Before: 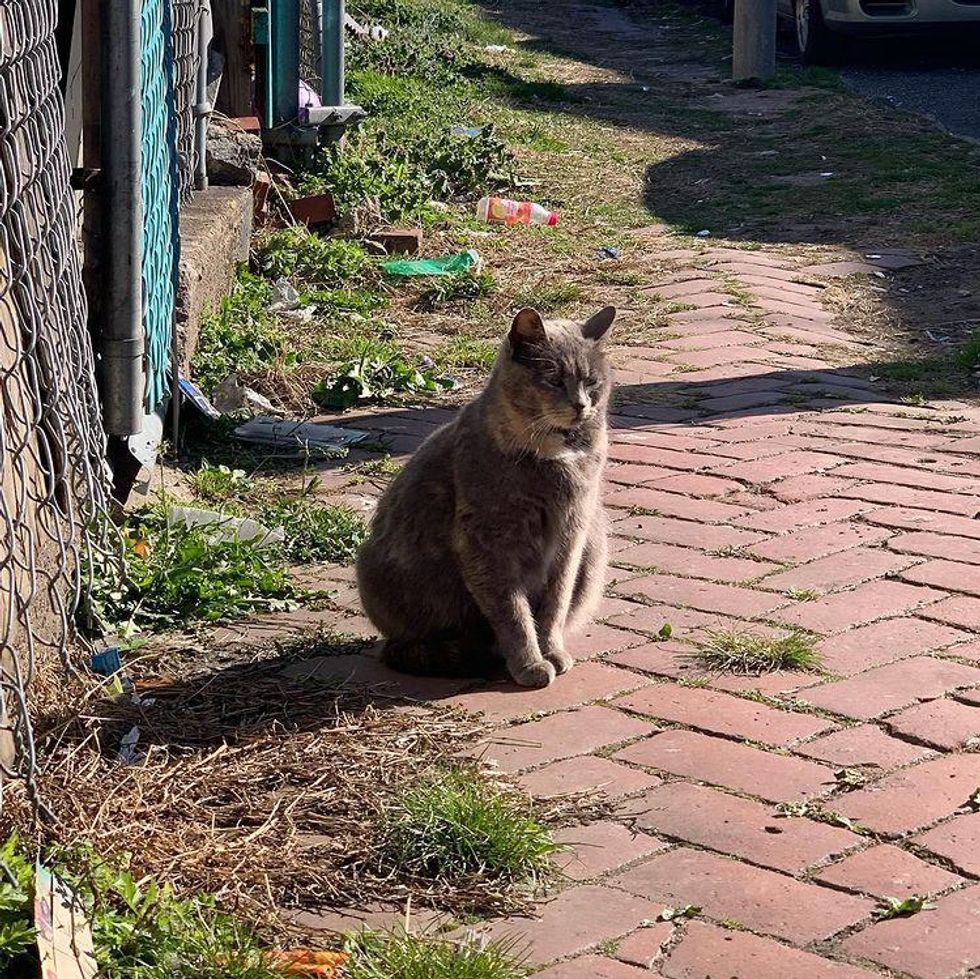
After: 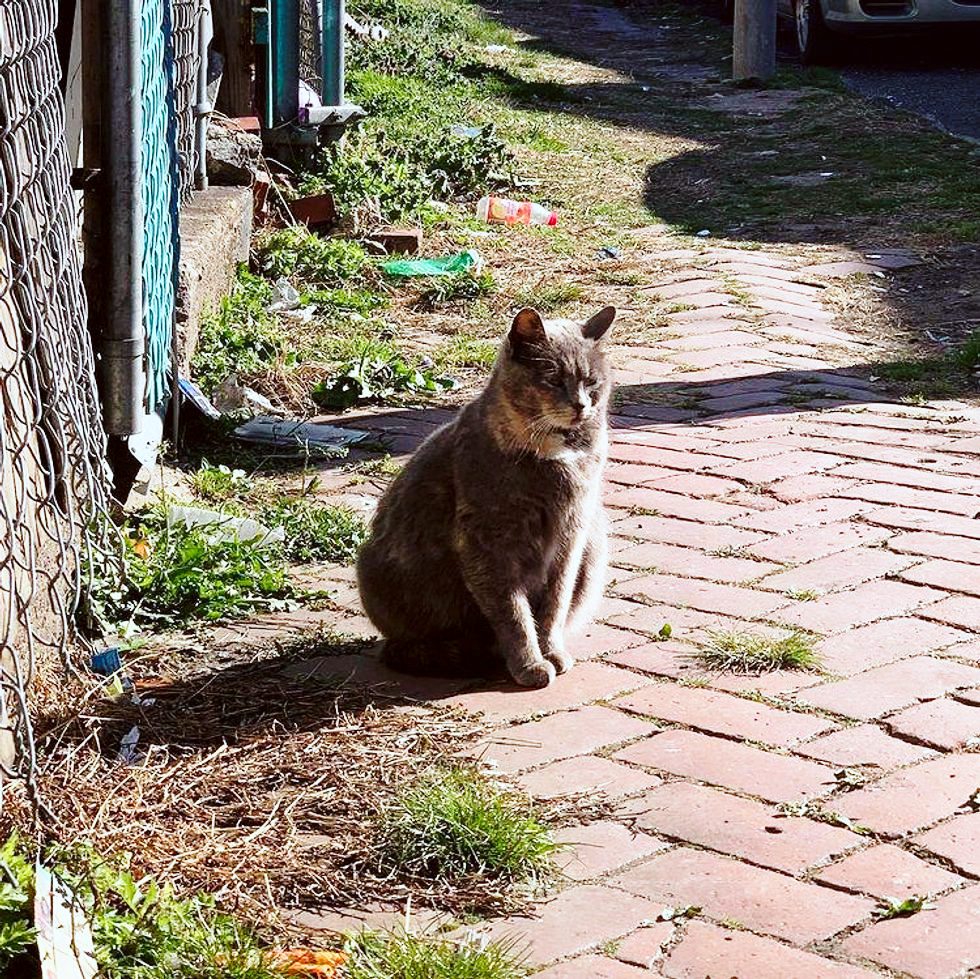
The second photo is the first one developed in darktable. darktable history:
color correction: highlights a* -3.28, highlights b* -6.24, shadows a* 3.1, shadows b* 5.19
base curve: curves: ch0 [(0, 0) (0.028, 0.03) (0.121, 0.232) (0.46, 0.748) (0.859, 0.968) (1, 1)], preserve colors none
exposure: compensate highlight preservation false
